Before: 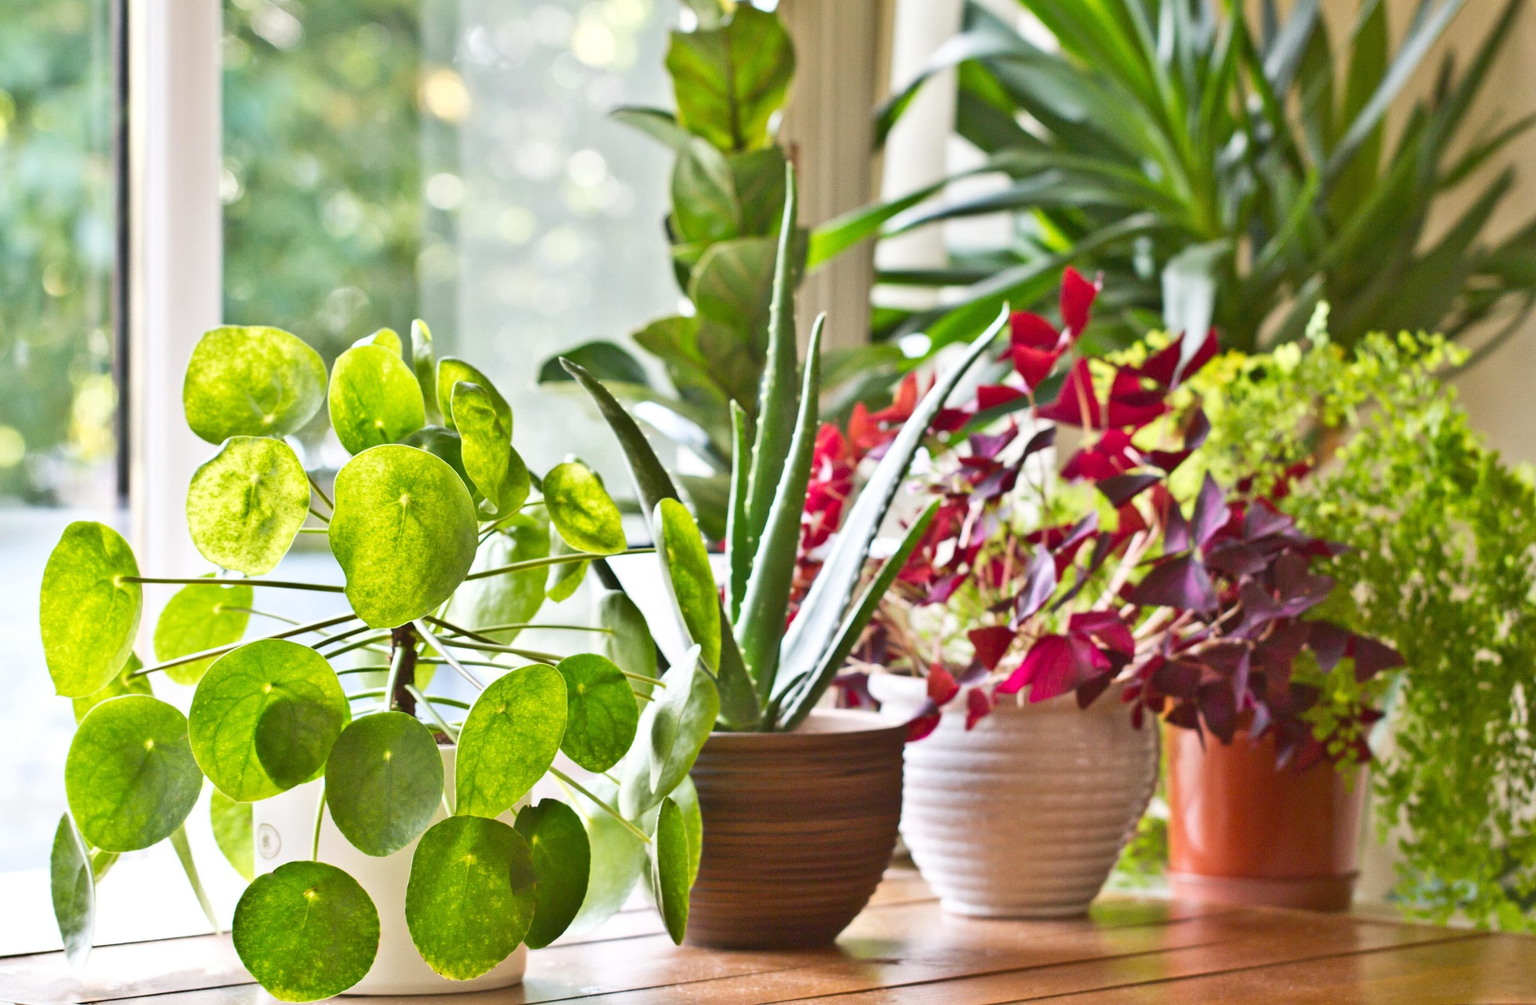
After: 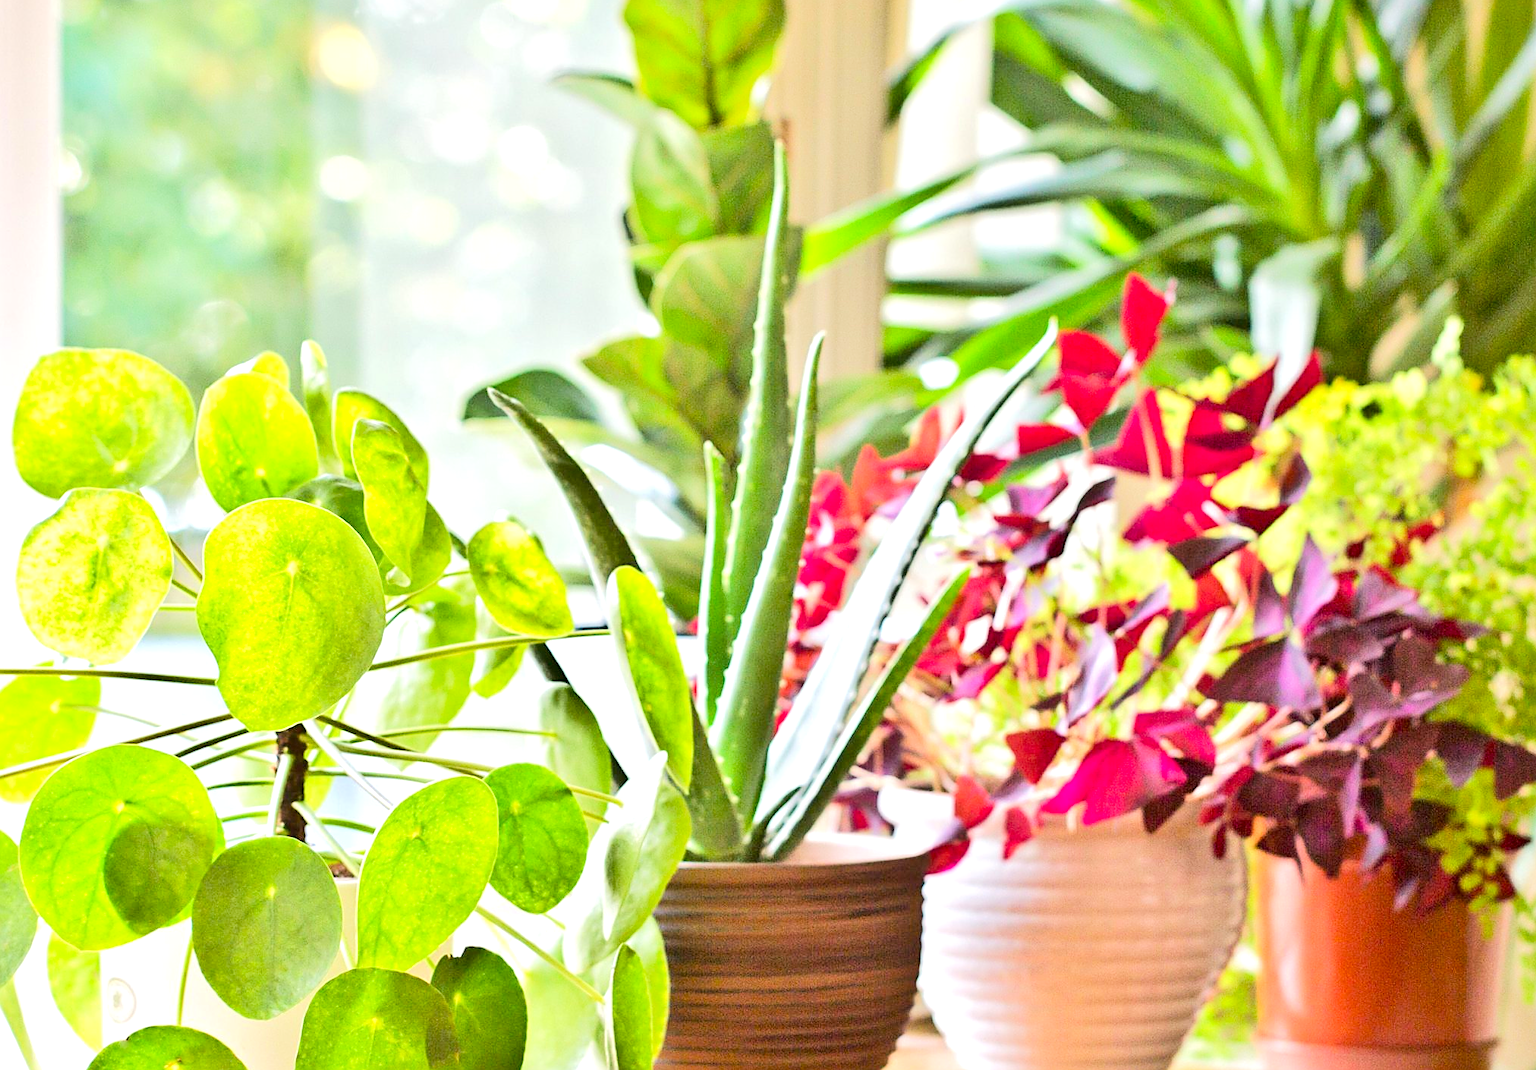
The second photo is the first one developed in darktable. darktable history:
crop: left 11.309%, top 5.052%, right 9.57%, bottom 10.734%
sharpen: on, module defaults
tone equalizer: -7 EV 0.159 EV, -6 EV 0.593 EV, -5 EV 1.18 EV, -4 EV 1.35 EV, -3 EV 1.18 EV, -2 EV 0.6 EV, -1 EV 0.16 EV, edges refinement/feathering 500, mask exposure compensation -1.57 EV, preserve details no
exposure: black level correction 0.005, exposure 0.283 EV, compensate highlight preservation false
